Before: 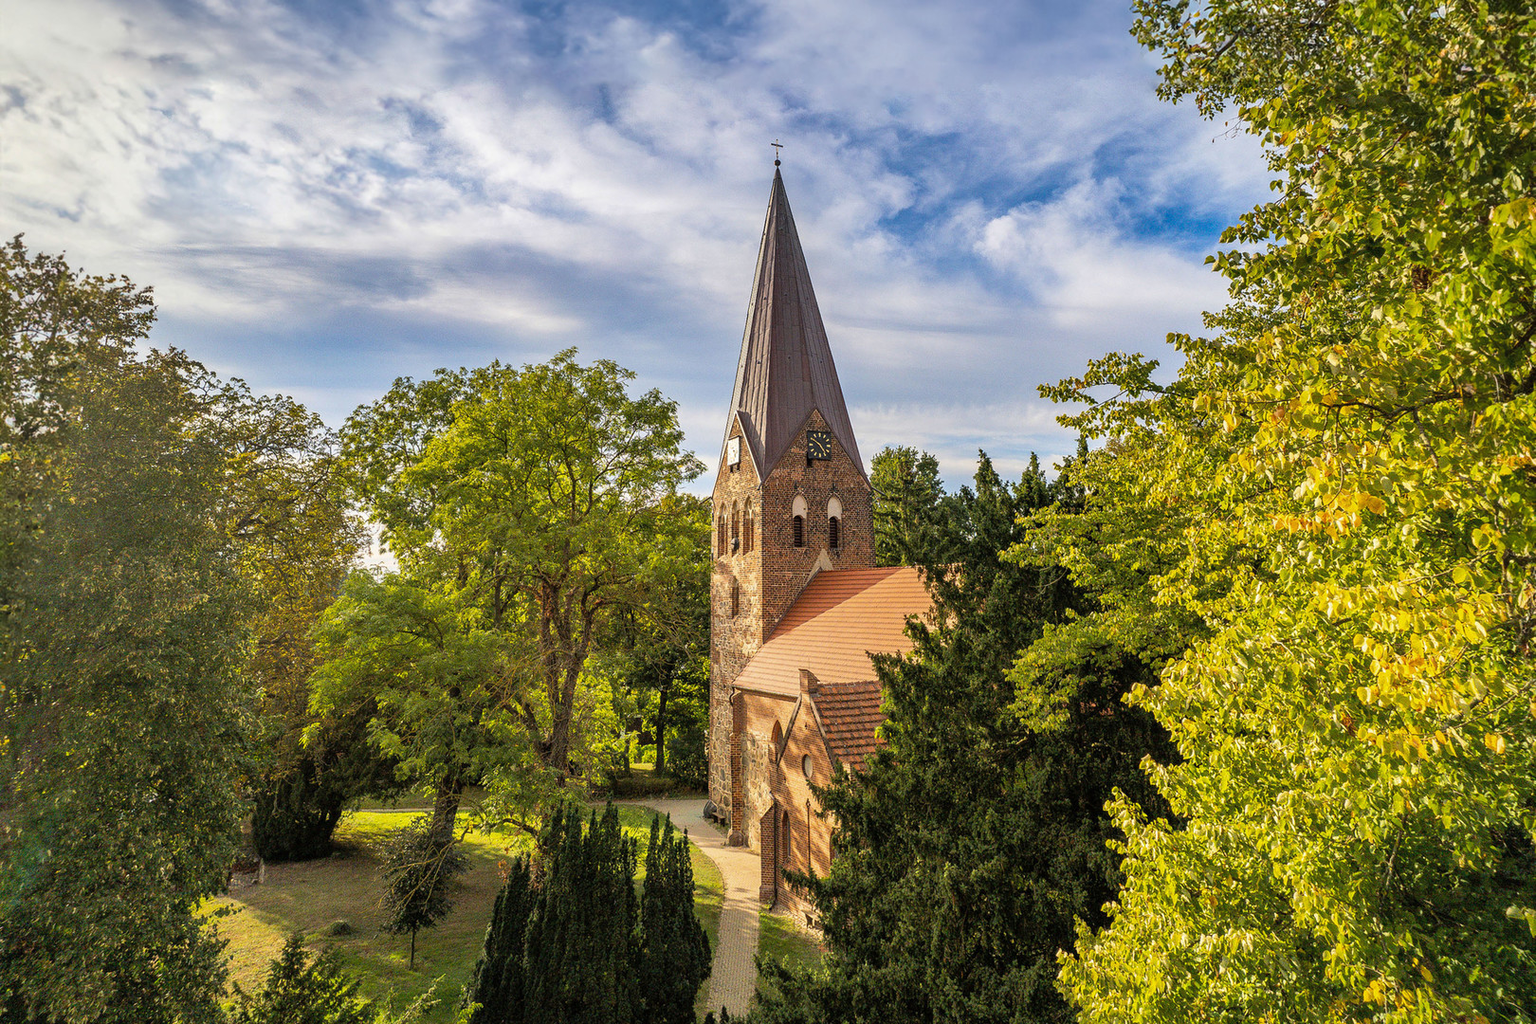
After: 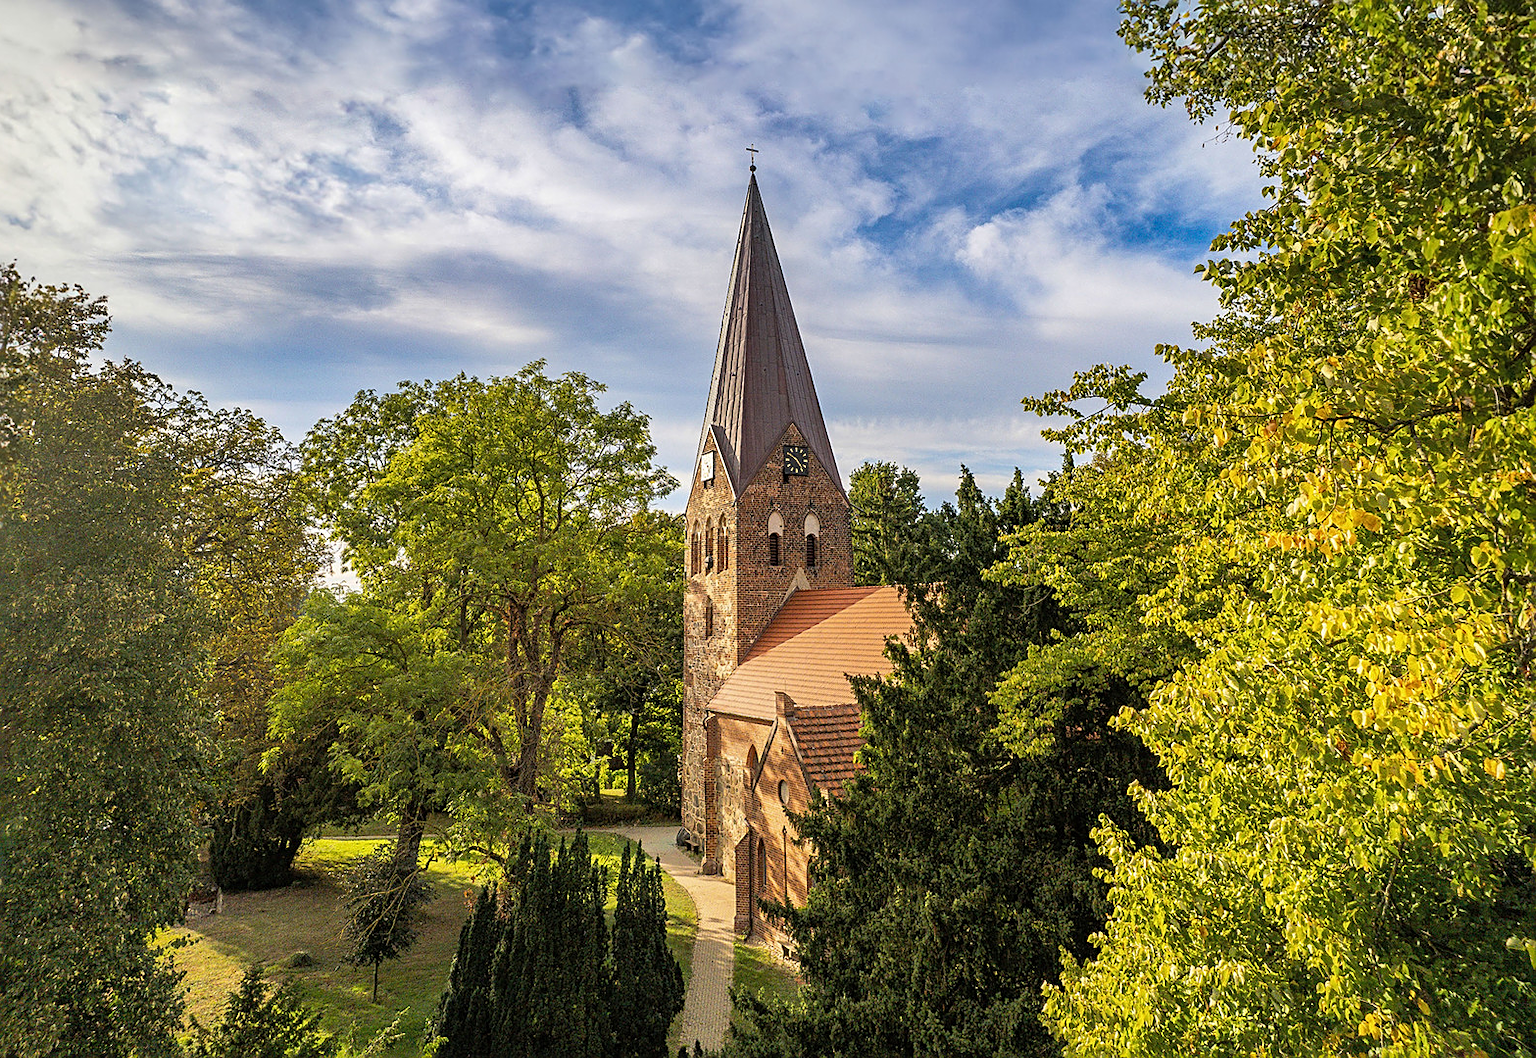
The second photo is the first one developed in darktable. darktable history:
sharpen: on, module defaults
crop and rotate: left 3.238%
